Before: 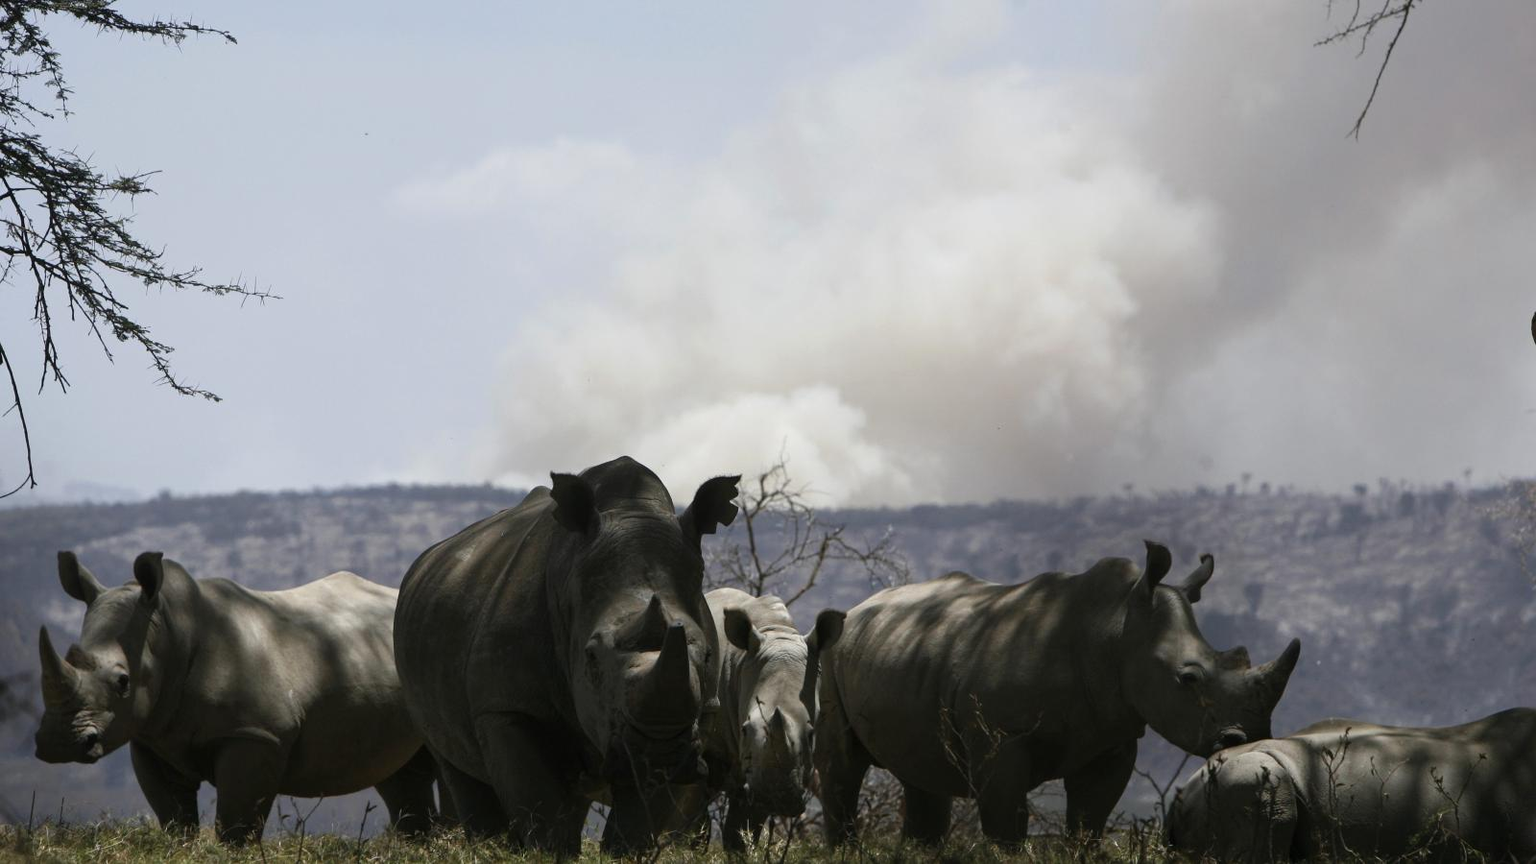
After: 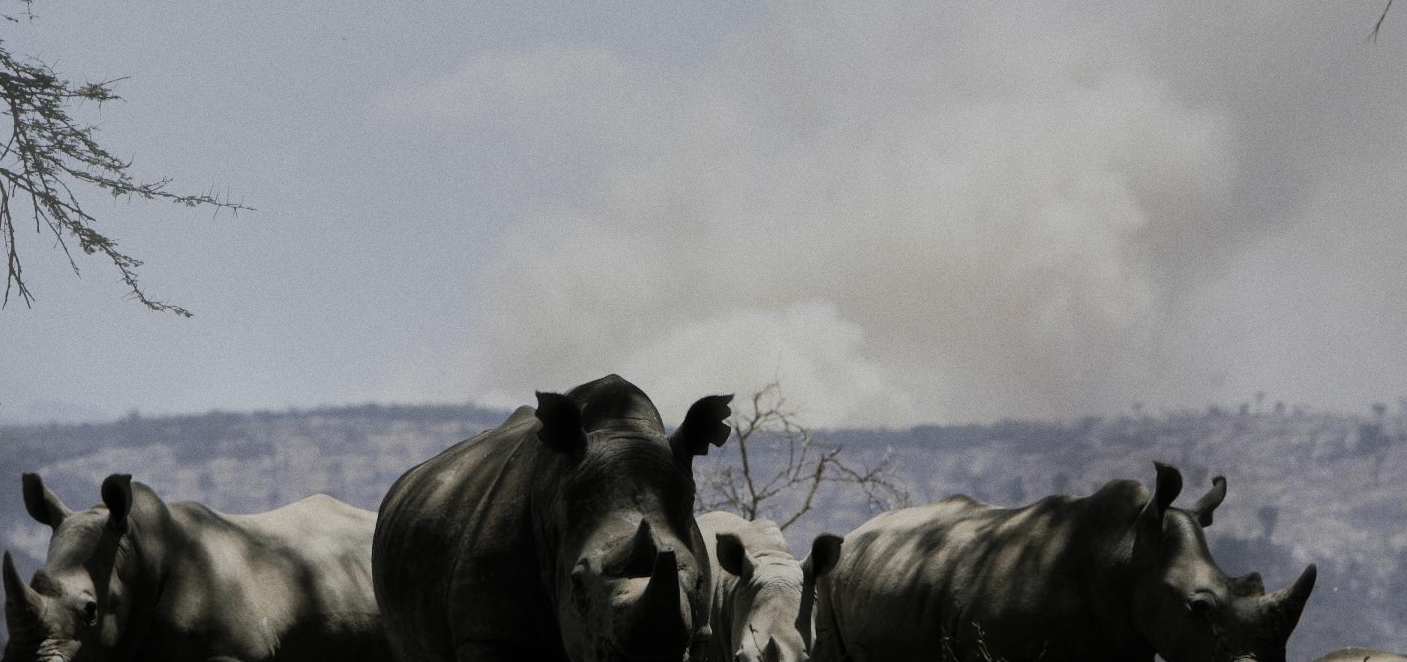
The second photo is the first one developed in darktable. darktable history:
white balance: emerald 1
grain: coarseness 7.08 ISO, strength 21.67%, mid-tones bias 59.58%
crop and rotate: left 2.425%, top 11.305%, right 9.6%, bottom 15.08%
haze removal: strength -0.09, distance 0.358, compatibility mode true, adaptive false
filmic rgb: black relative exposure -6.98 EV, white relative exposure 5.63 EV, hardness 2.86
shadows and highlights: shadows 40, highlights -60
tone equalizer: -8 EV -0.417 EV, -7 EV -0.389 EV, -6 EV -0.333 EV, -5 EV -0.222 EV, -3 EV 0.222 EV, -2 EV 0.333 EV, -1 EV 0.389 EV, +0 EV 0.417 EV, edges refinement/feathering 500, mask exposure compensation -1.57 EV, preserve details no
exposure: exposure 0.081 EV, compensate highlight preservation false
